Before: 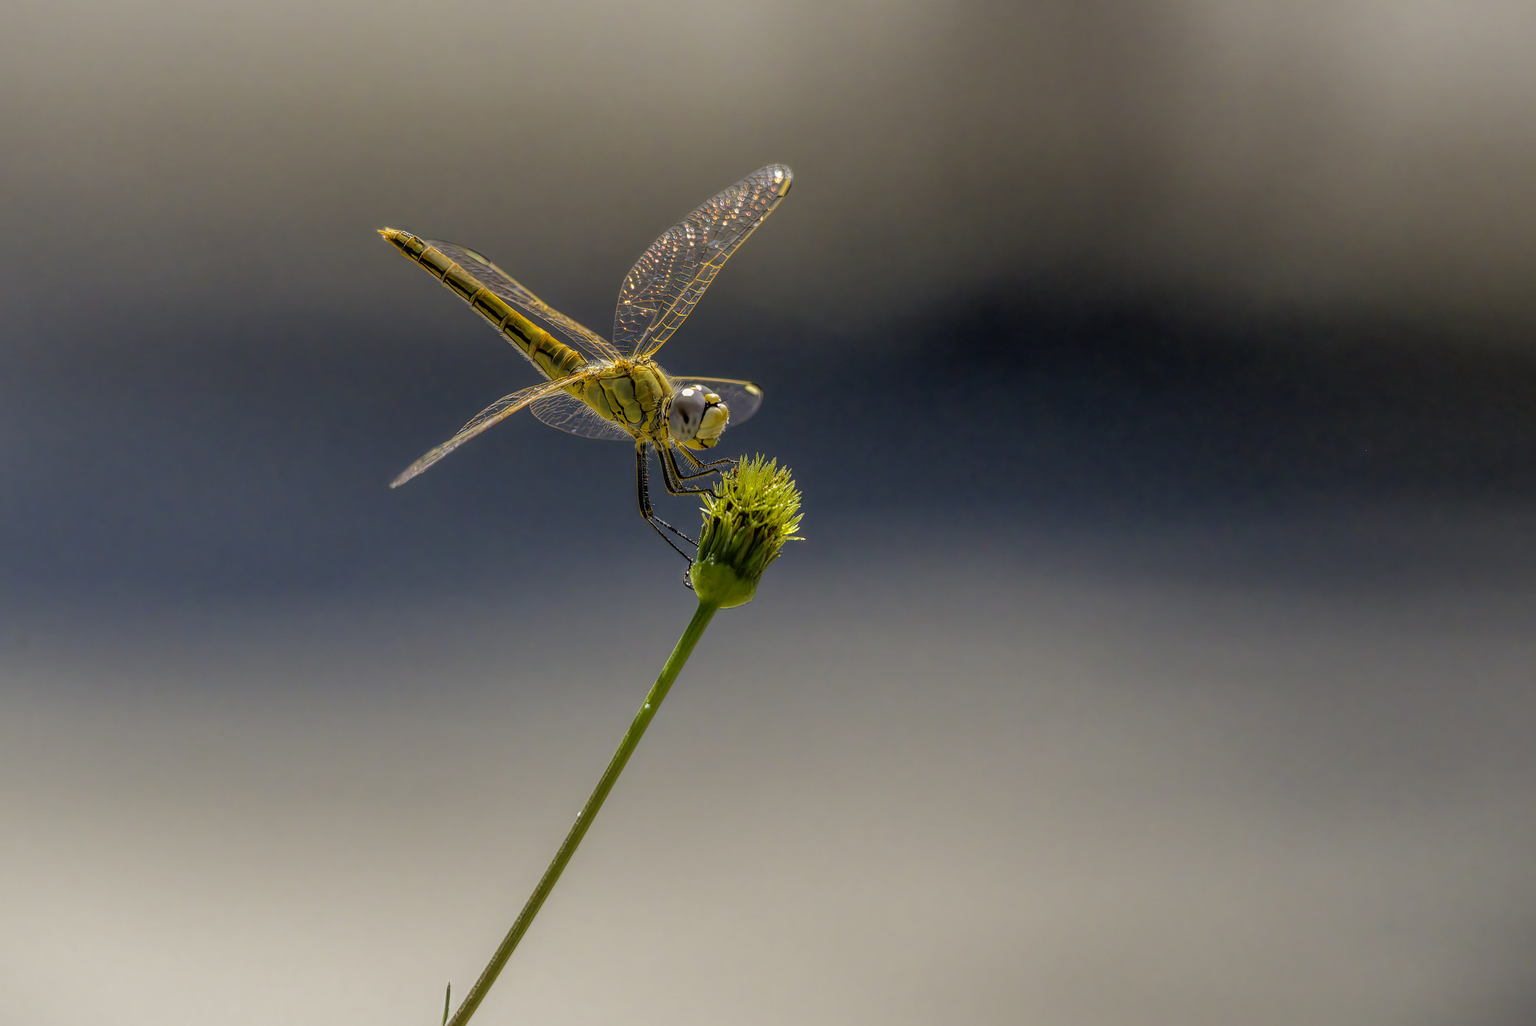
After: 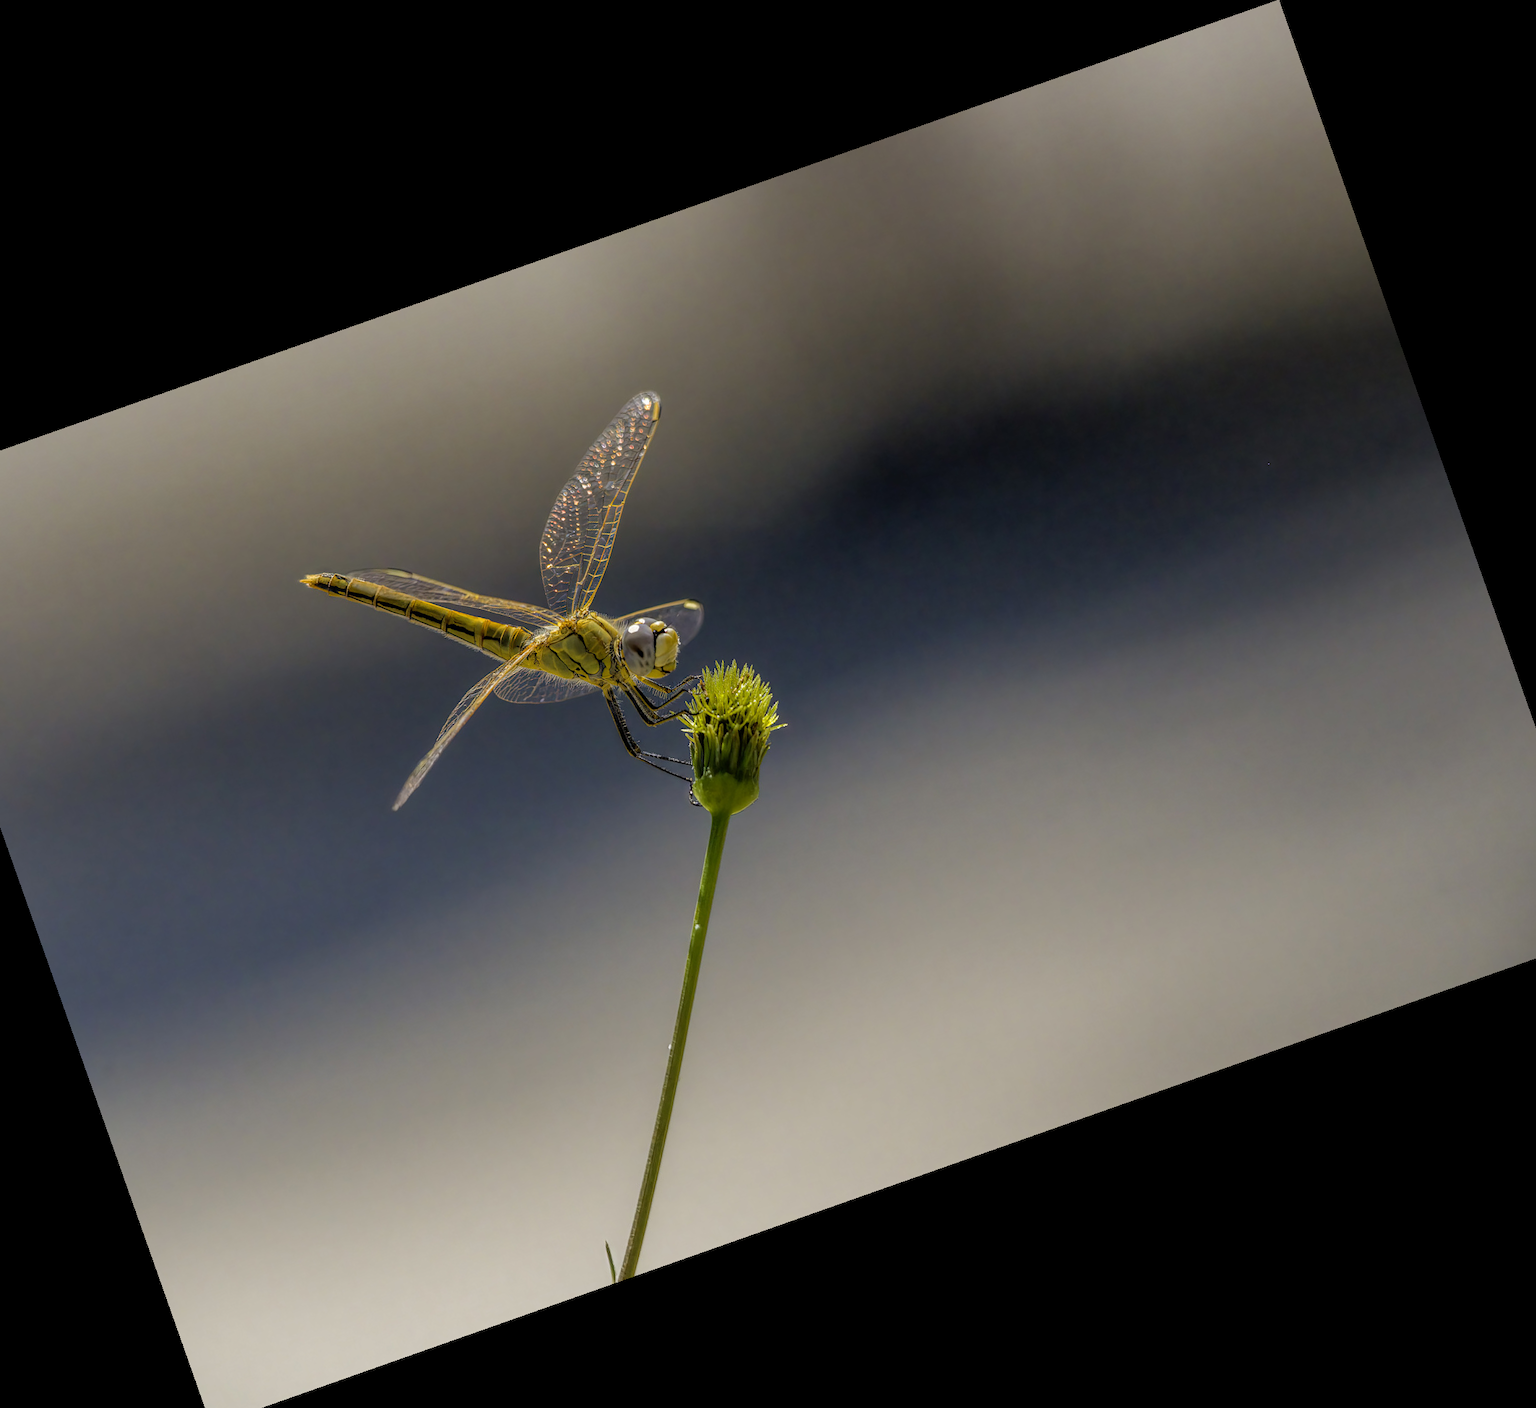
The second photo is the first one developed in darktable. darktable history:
tone equalizer: on, module defaults
crop and rotate: angle 19.43°, left 6.812%, right 4.125%, bottom 1.087%
